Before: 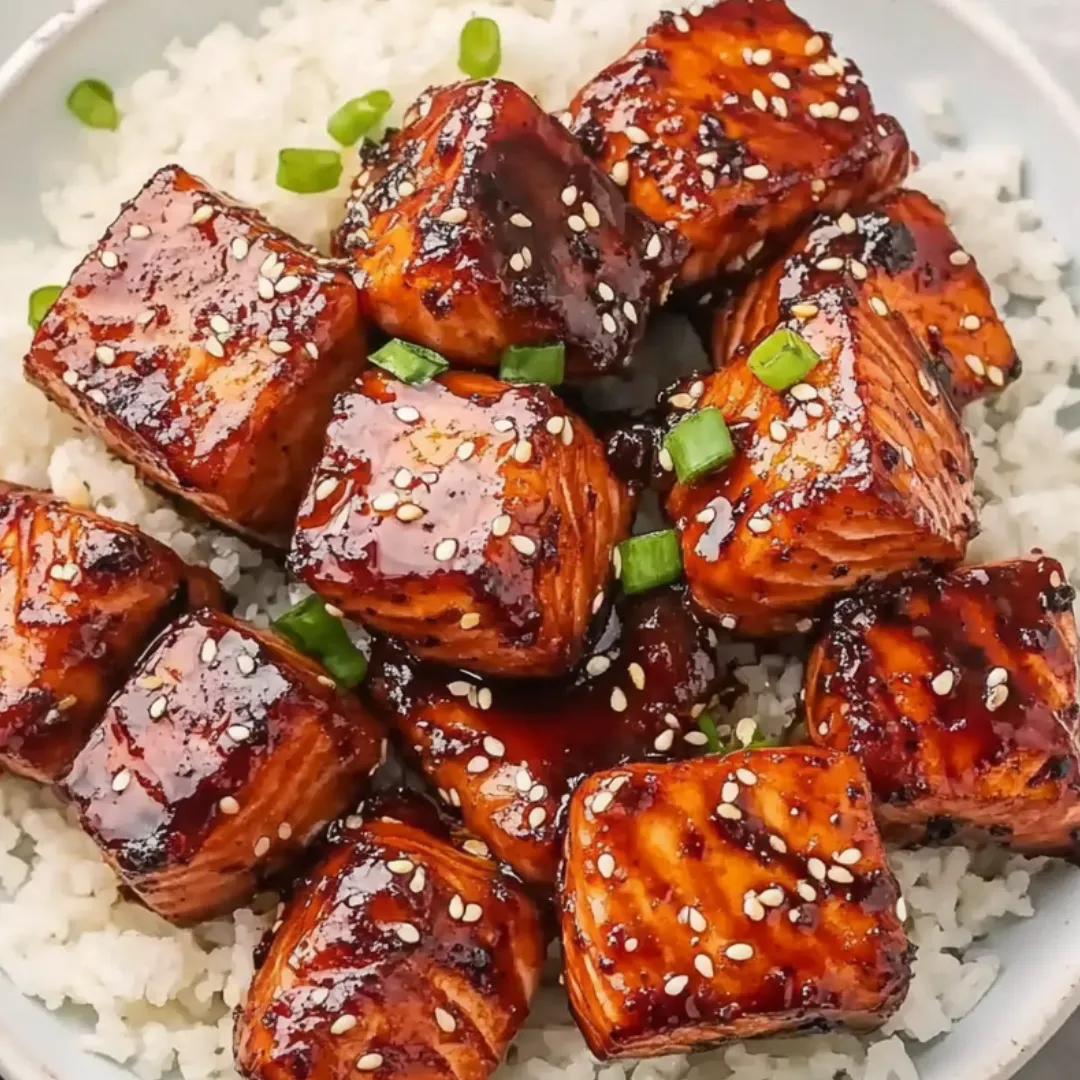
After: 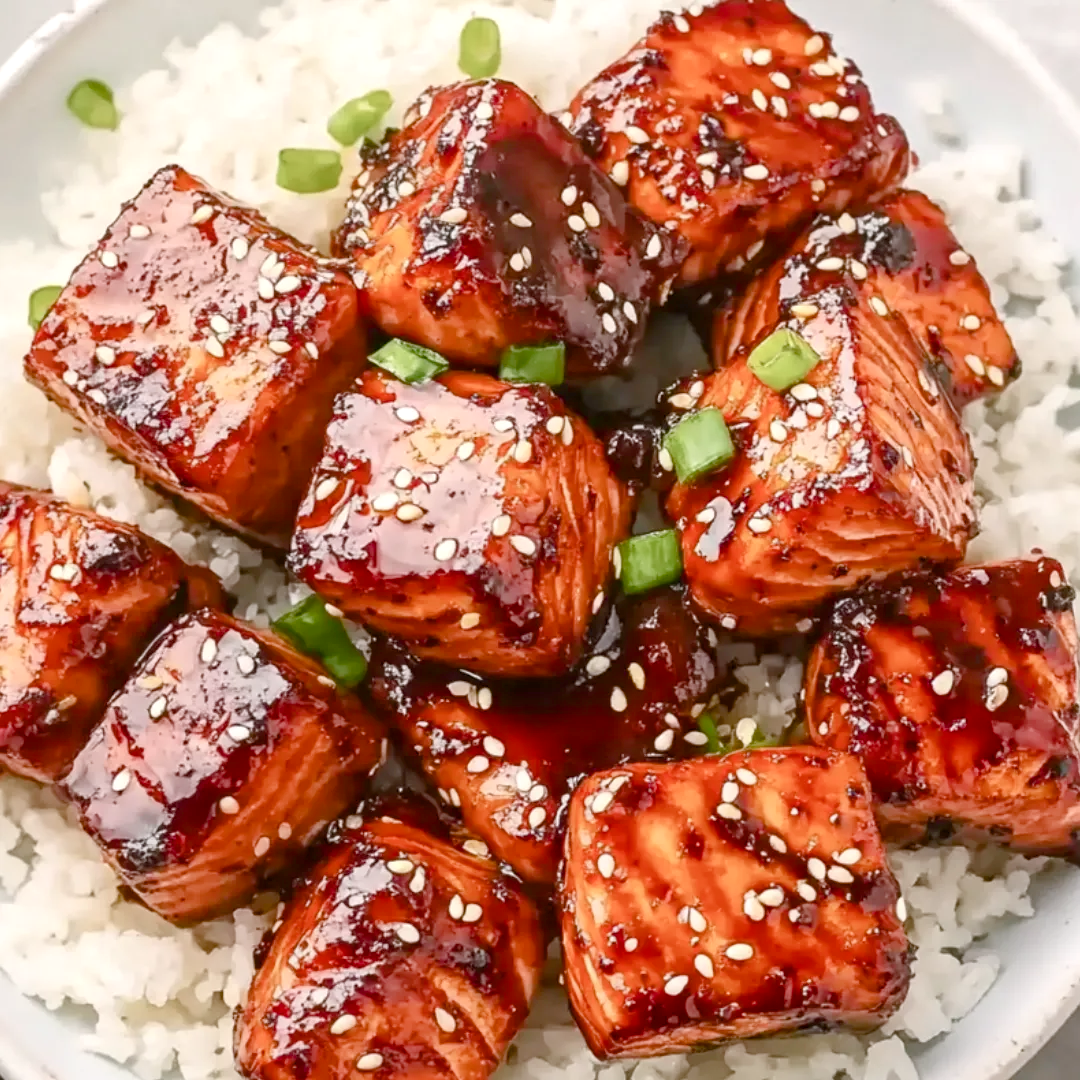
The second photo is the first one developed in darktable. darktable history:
exposure: black level correction 0.001, exposure 0.5 EV, compensate exposure bias true, compensate highlight preservation false
color balance rgb: shadows lift › chroma 1%, shadows lift › hue 113°, highlights gain › chroma 0.2%, highlights gain › hue 333°, perceptual saturation grading › global saturation 20%, perceptual saturation grading › highlights -50%, perceptual saturation grading › shadows 25%, contrast -10%
